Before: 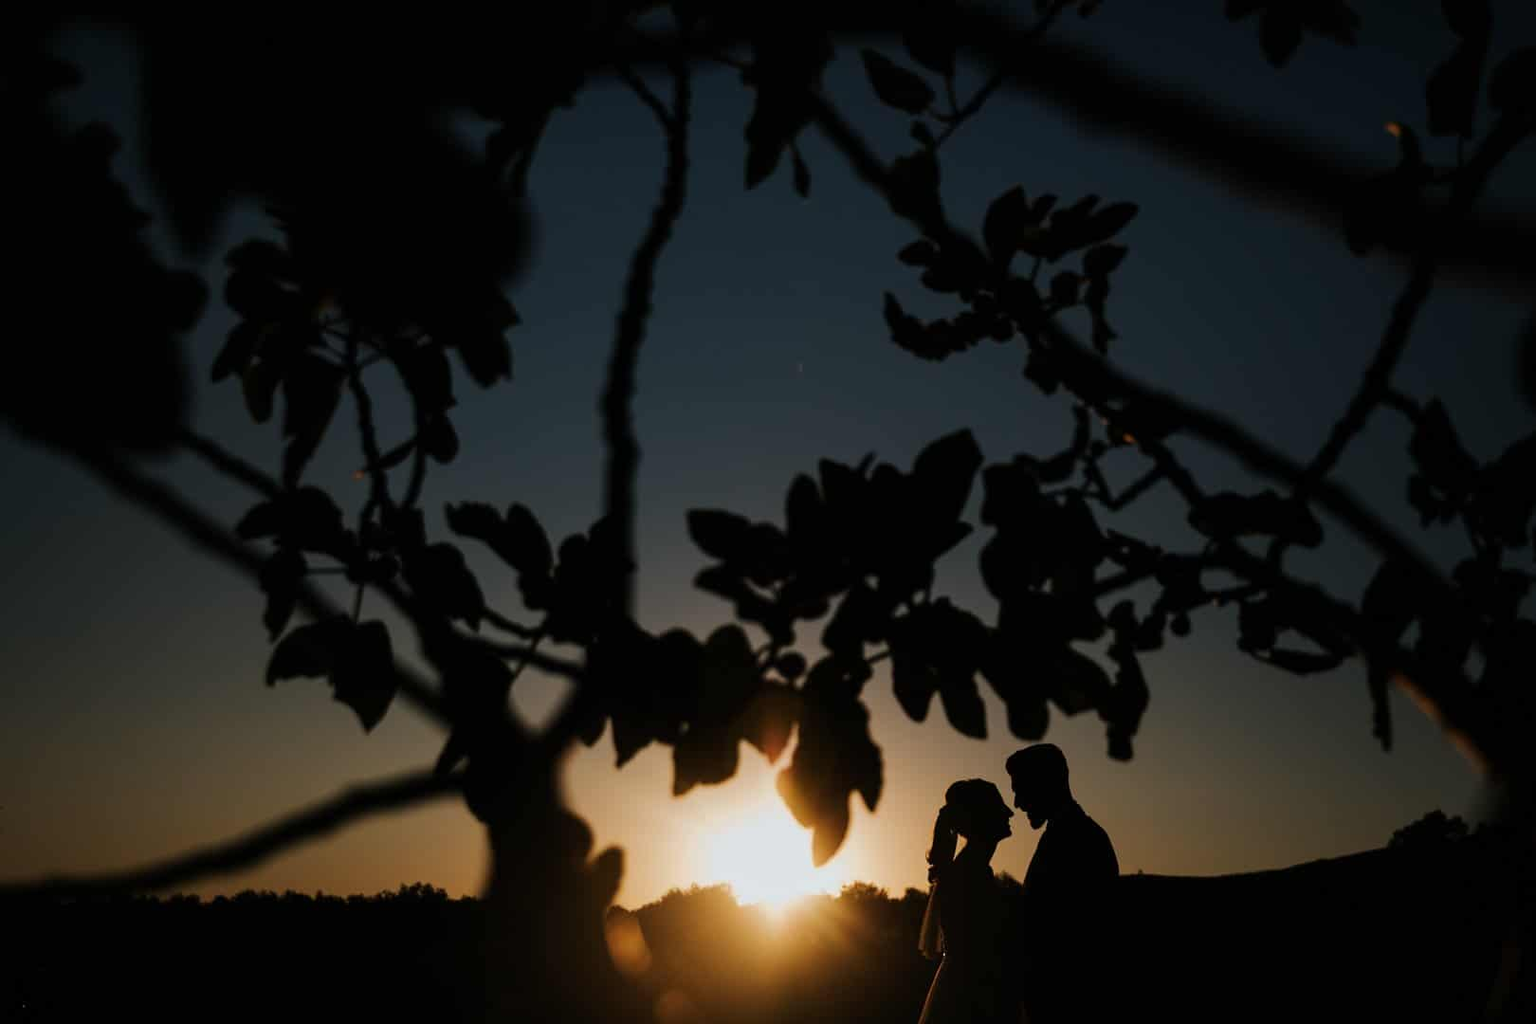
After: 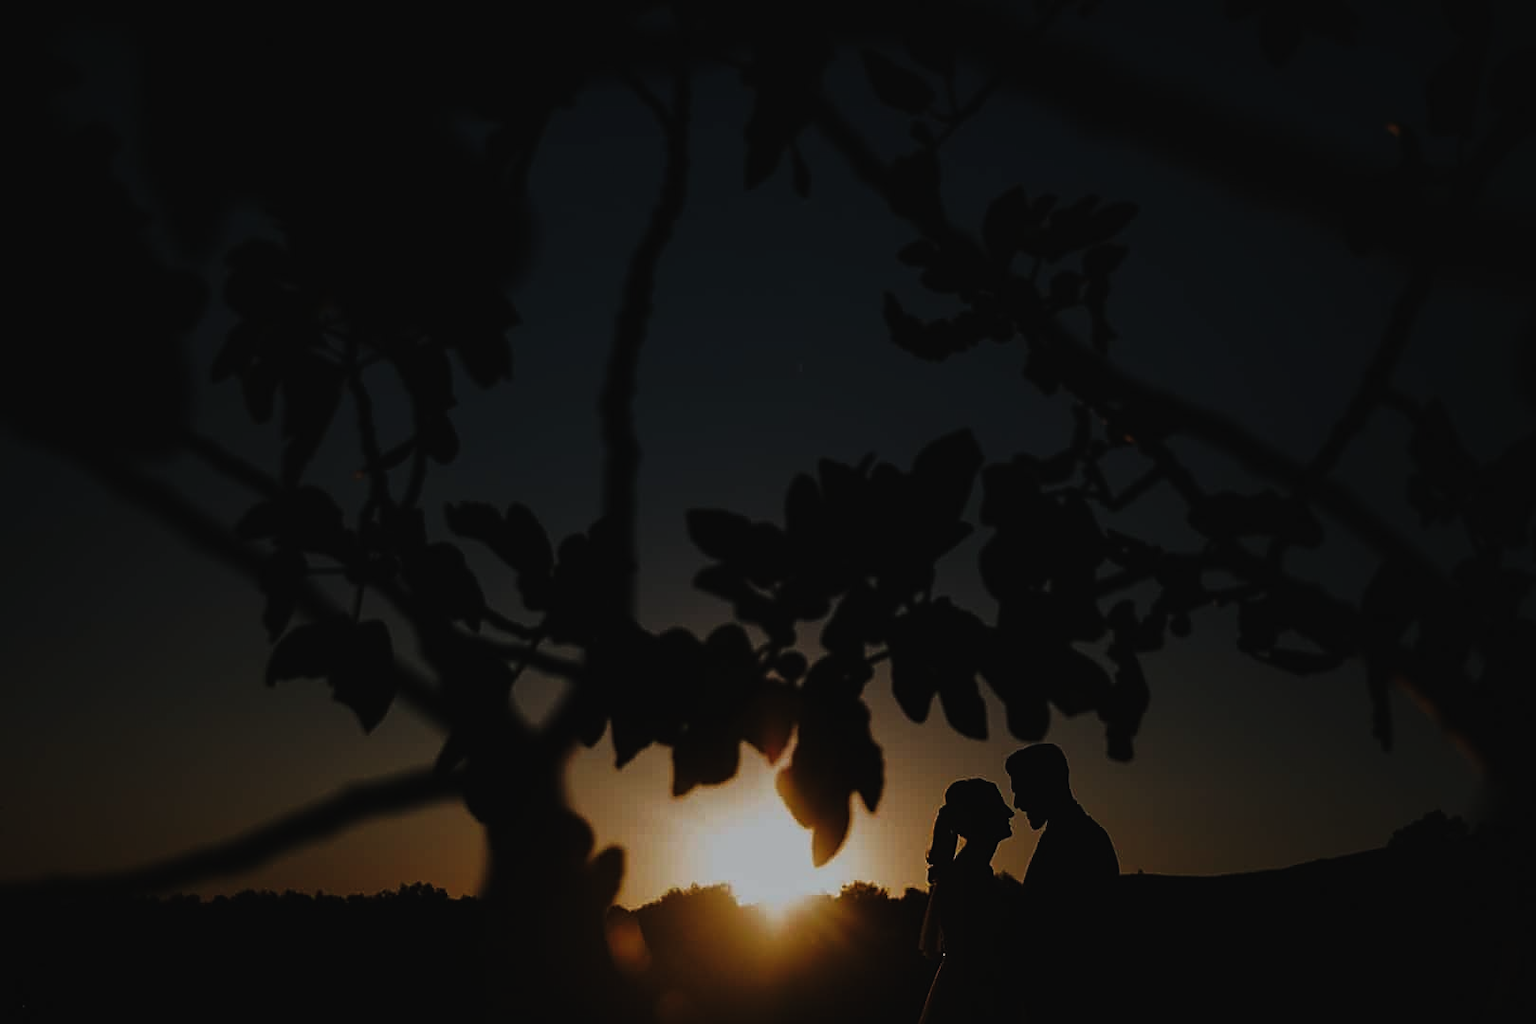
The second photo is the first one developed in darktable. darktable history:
tone curve: curves: ch0 [(0, 0.026) (0.184, 0.172) (0.391, 0.468) (0.446, 0.56) (0.605, 0.758) (0.831, 0.931) (0.992, 1)]; ch1 [(0, 0) (0.437, 0.447) (0.501, 0.502) (0.538, 0.539) (0.574, 0.589) (0.617, 0.64) (0.699, 0.749) (0.859, 0.919) (1, 1)]; ch2 [(0, 0) (0.33, 0.301) (0.421, 0.443) (0.447, 0.482) (0.499, 0.509) (0.538, 0.564) (0.585, 0.615) (0.664, 0.664) (1, 1)], preserve colors none
sharpen: on, module defaults
tone equalizer: -8 EV -2 EV, -7 EV -1.99 EV, -6 EV -1.98 EV, -5 EV -1.99 EV, -4 EV -1.97 EV, -3 EV -2 EV, -2 EV -1.99 EV, -1 EV -1.62 EV, +0 EV -1.99 EV, edges refinement/feathering 500, mask exposure compensation -1.57 EV, preserve details no
